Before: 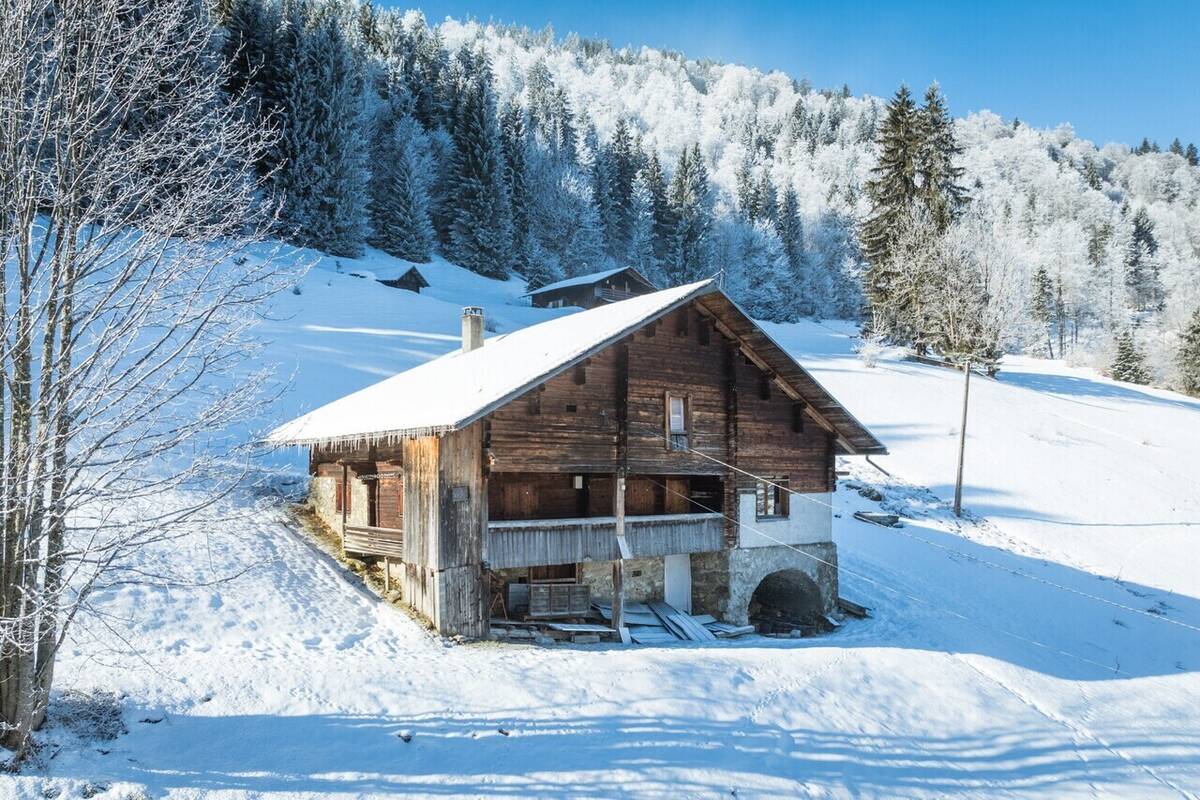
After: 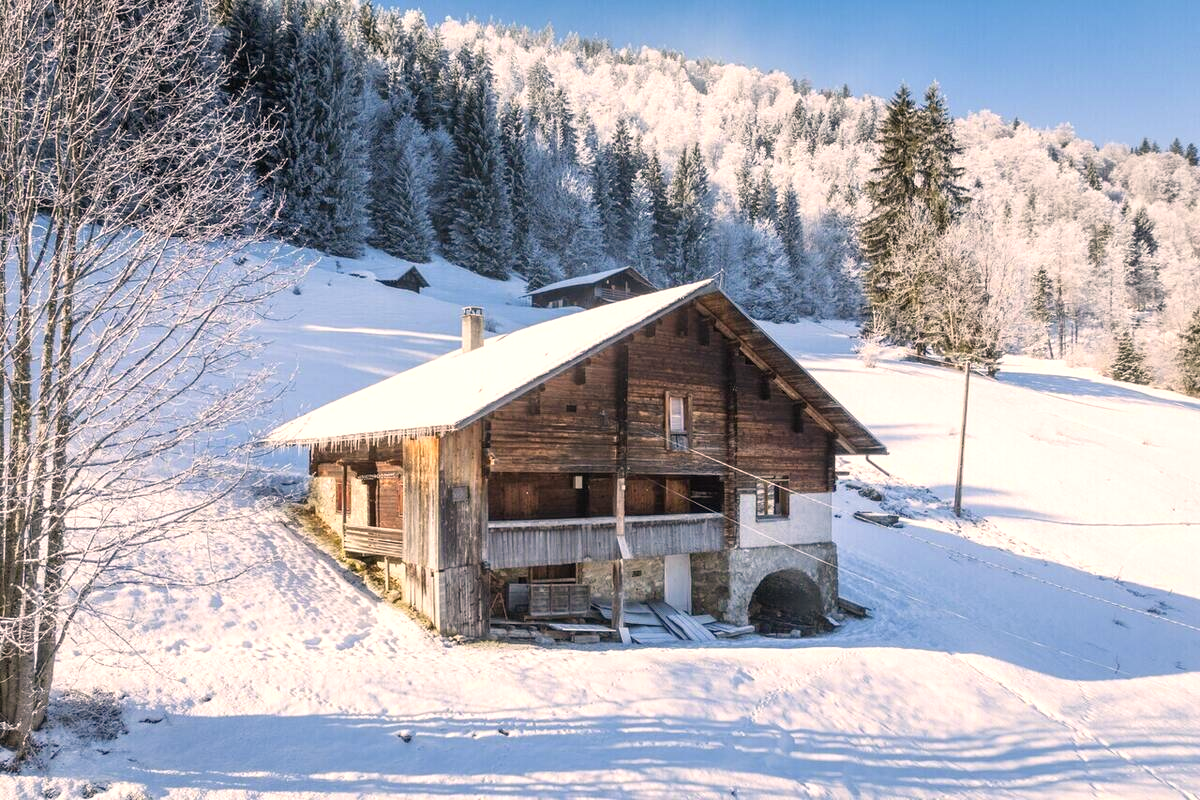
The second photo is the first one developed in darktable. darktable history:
exposure: exposure 0.208 EV, compensate highlight preservation false
color correction: highlights a* 12, highlights b* 12.23
